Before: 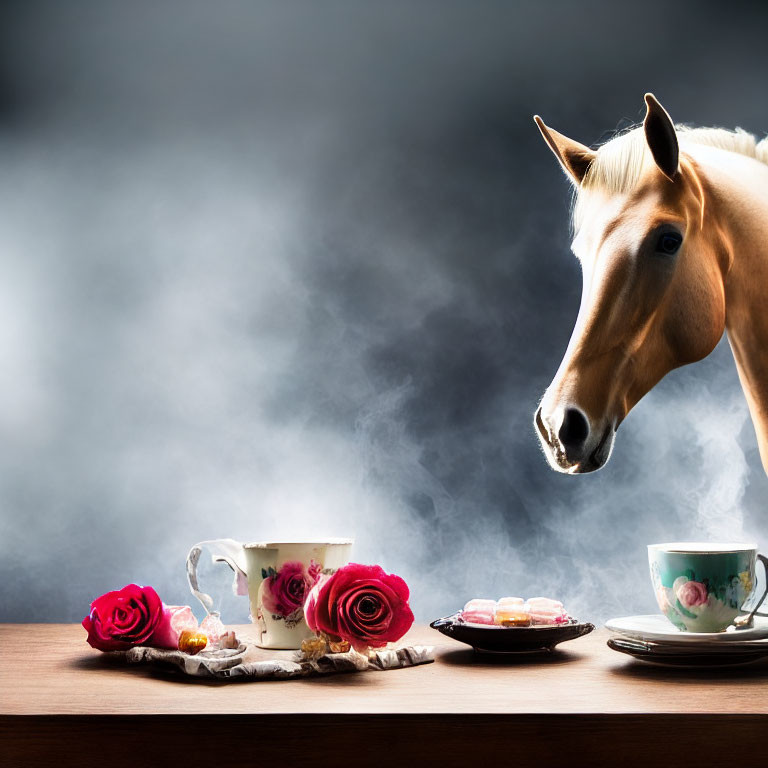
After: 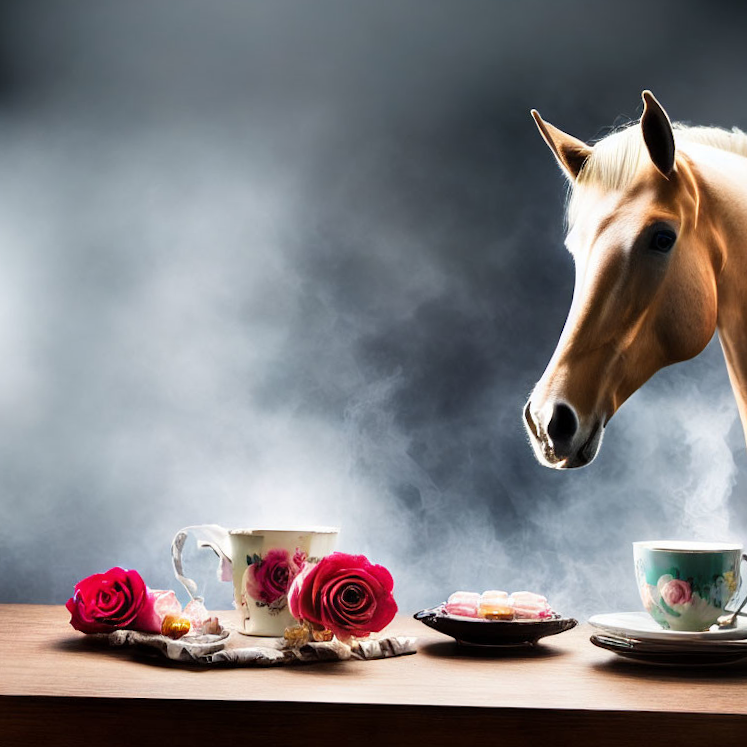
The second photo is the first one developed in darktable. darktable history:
crop and rotate: angle -1.56°
